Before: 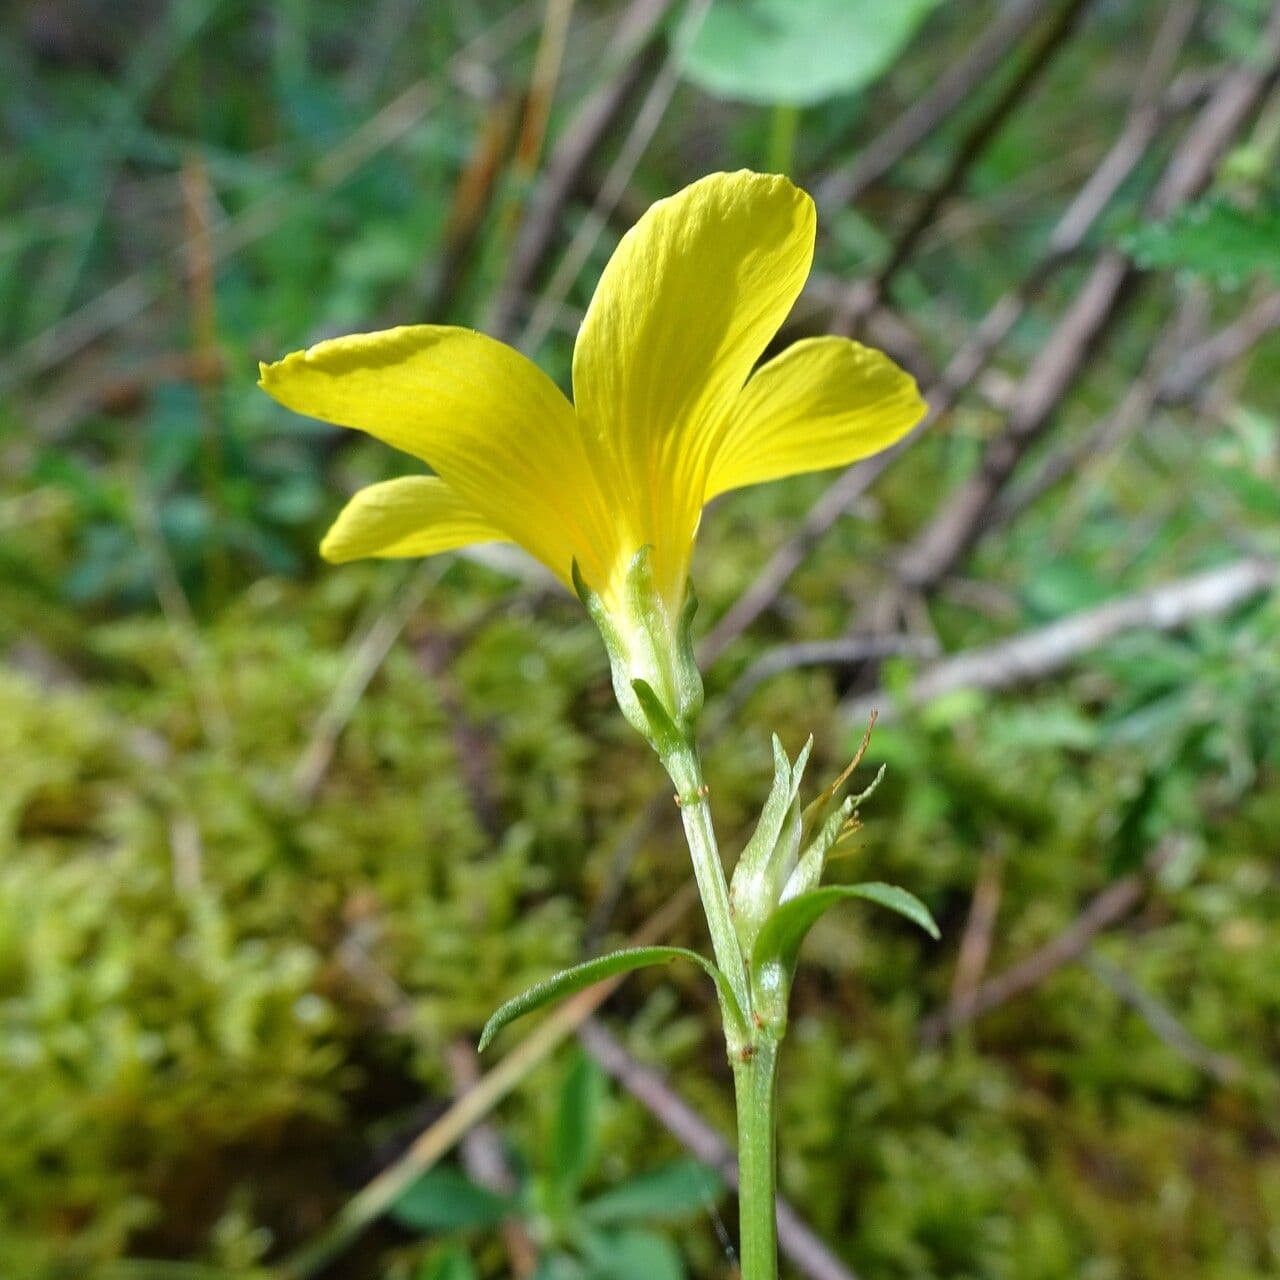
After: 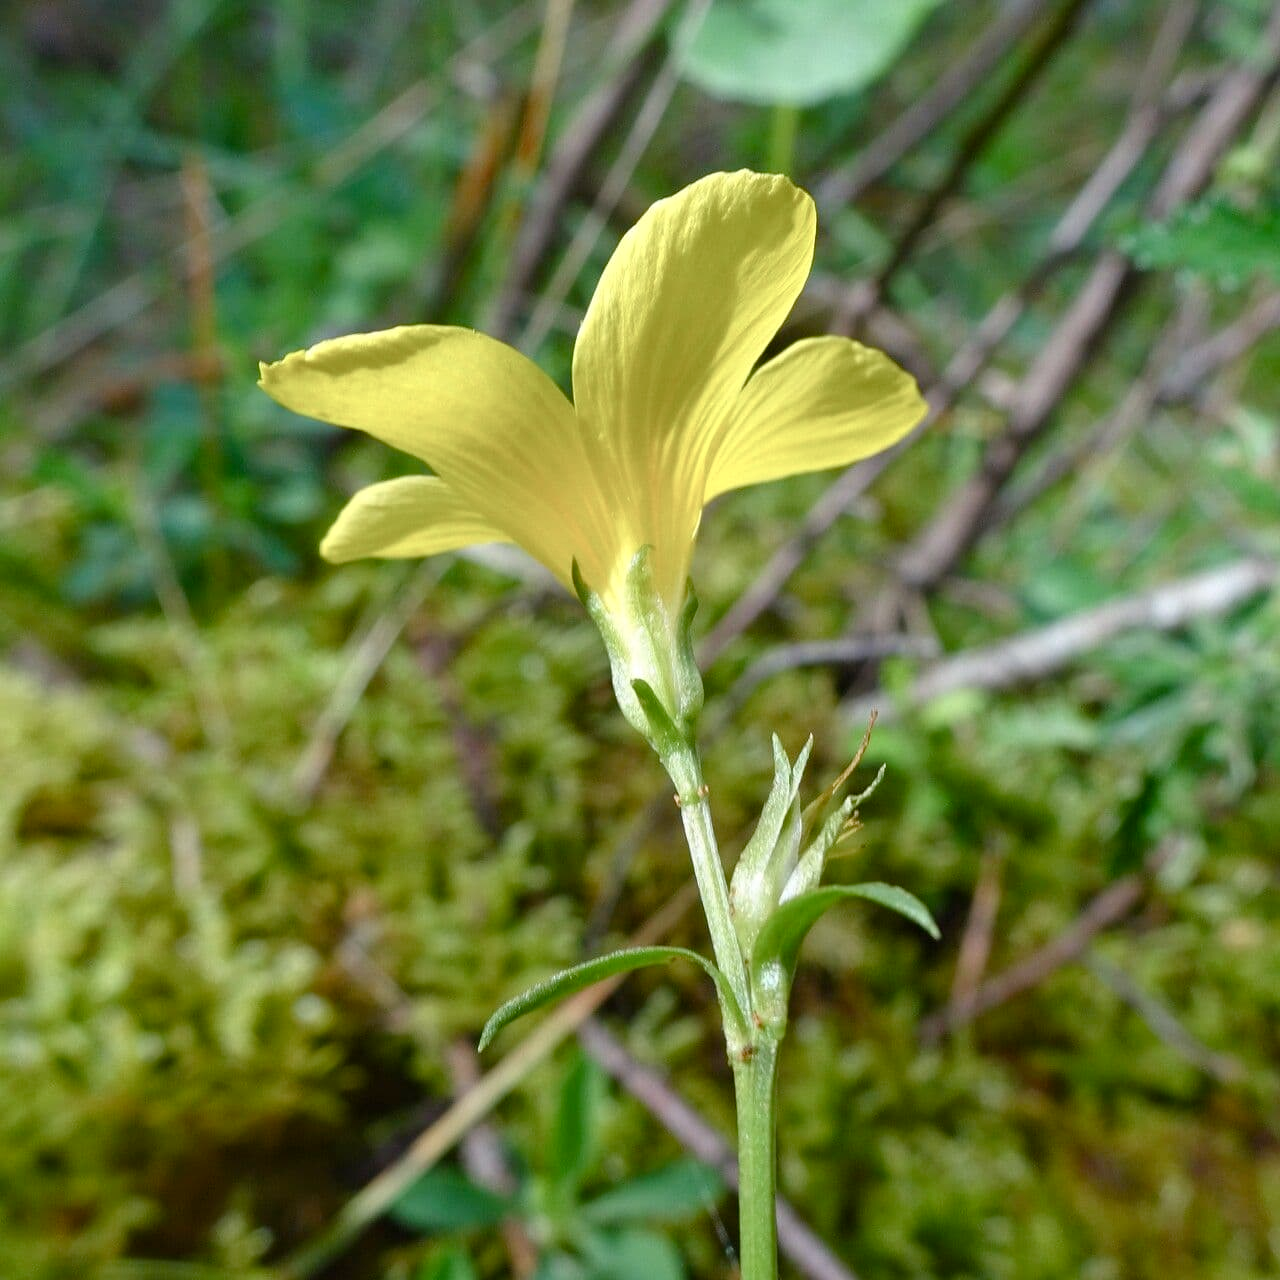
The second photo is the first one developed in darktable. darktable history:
color balance rgb: shadows lift › hue 84.5°, linear chroma grading › global chroma 9.857%, perceptual saturation grading › global saturation -10.098%, perceptual saturation grading › highlights -26.16%, perceptual saturation grading › shadows 20.974%, global vibrance 20%
